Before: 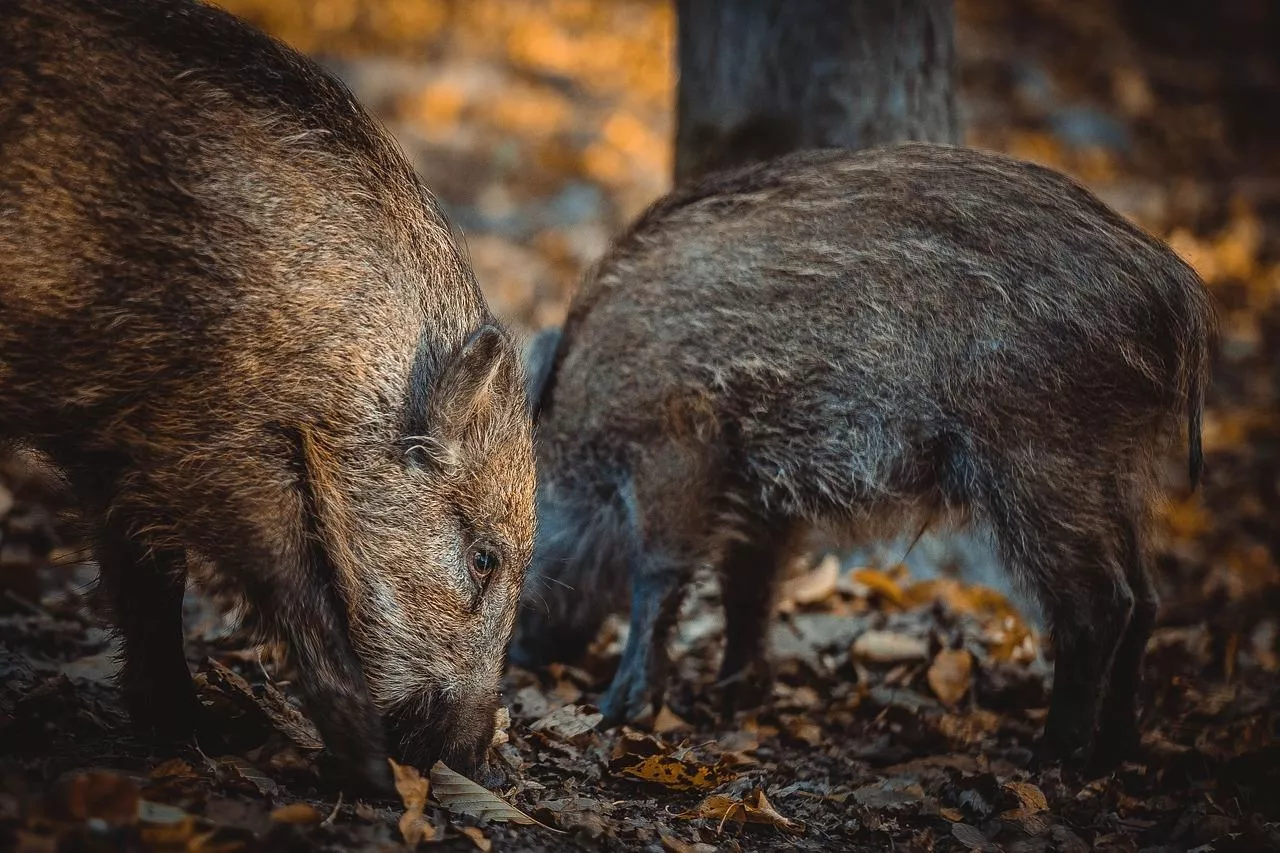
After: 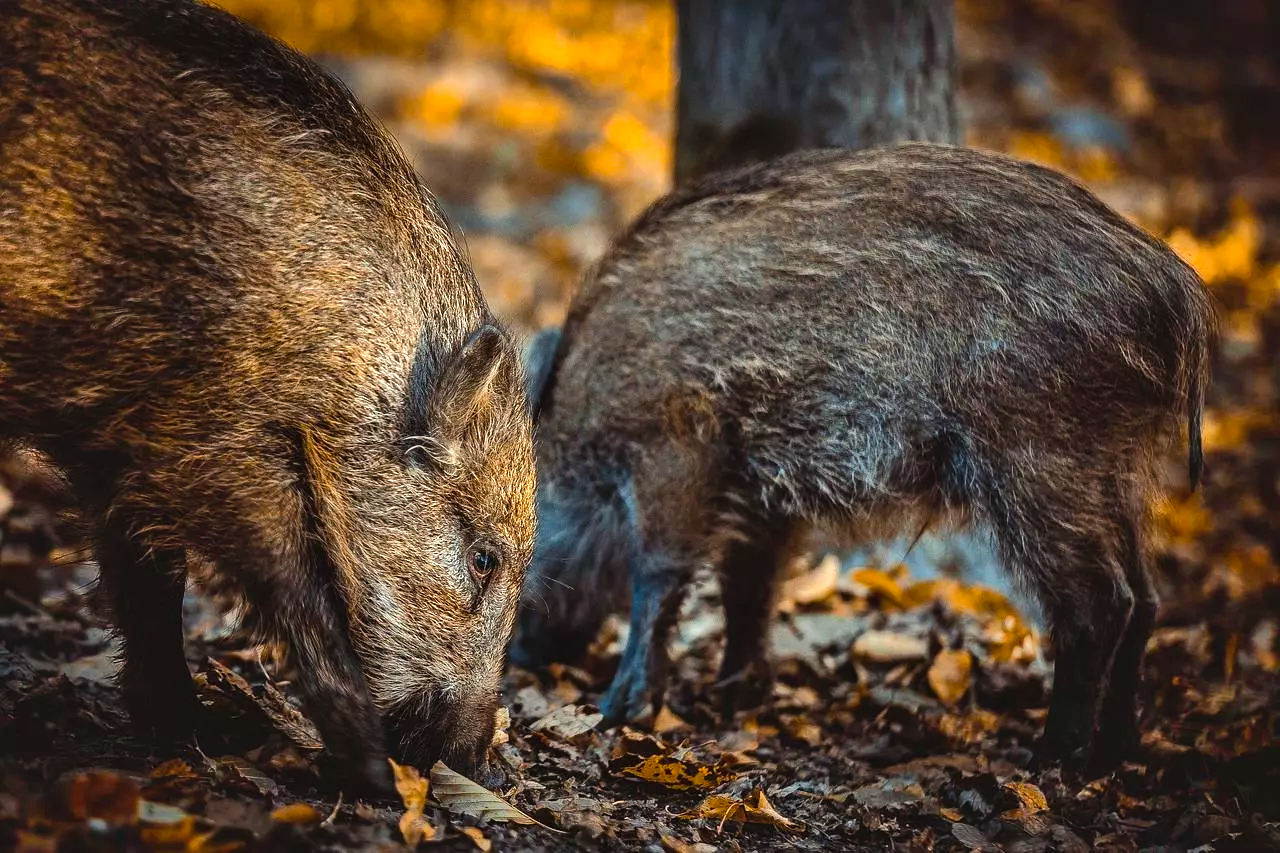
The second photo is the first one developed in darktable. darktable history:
shadows and highlights: soften with gaussian
color balance rgb: perceptual saturation grading › global saturation 19.598%, perceptual brilliance grading › highlights 11.307%, global vibrance 30.144%, contrast 9.678%
